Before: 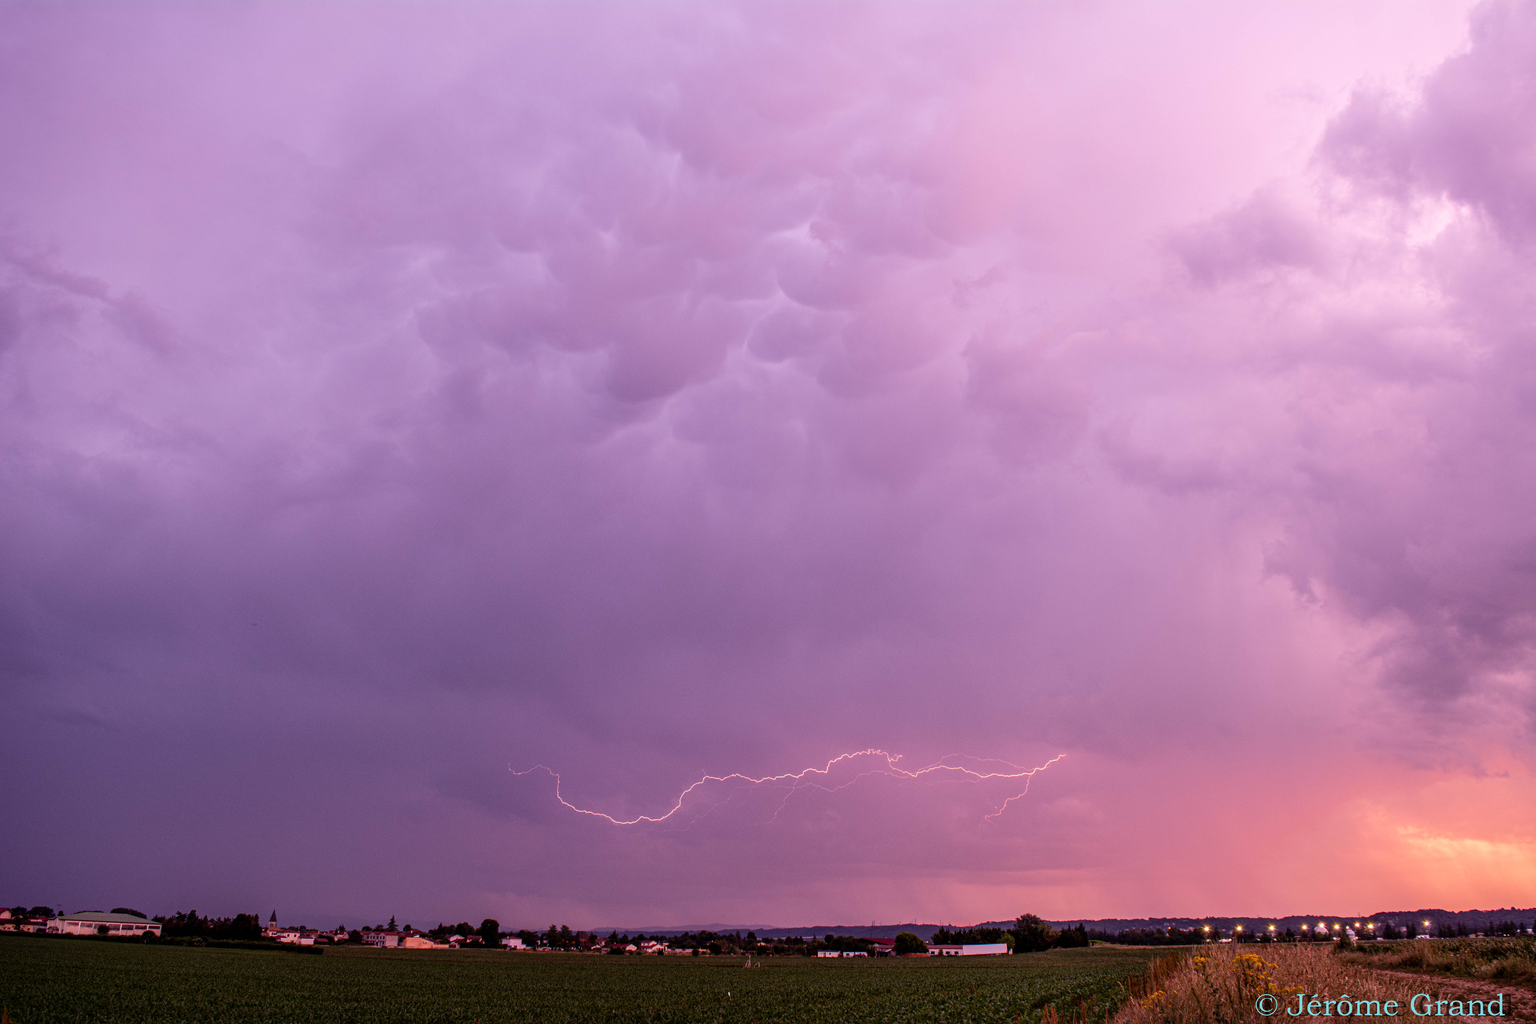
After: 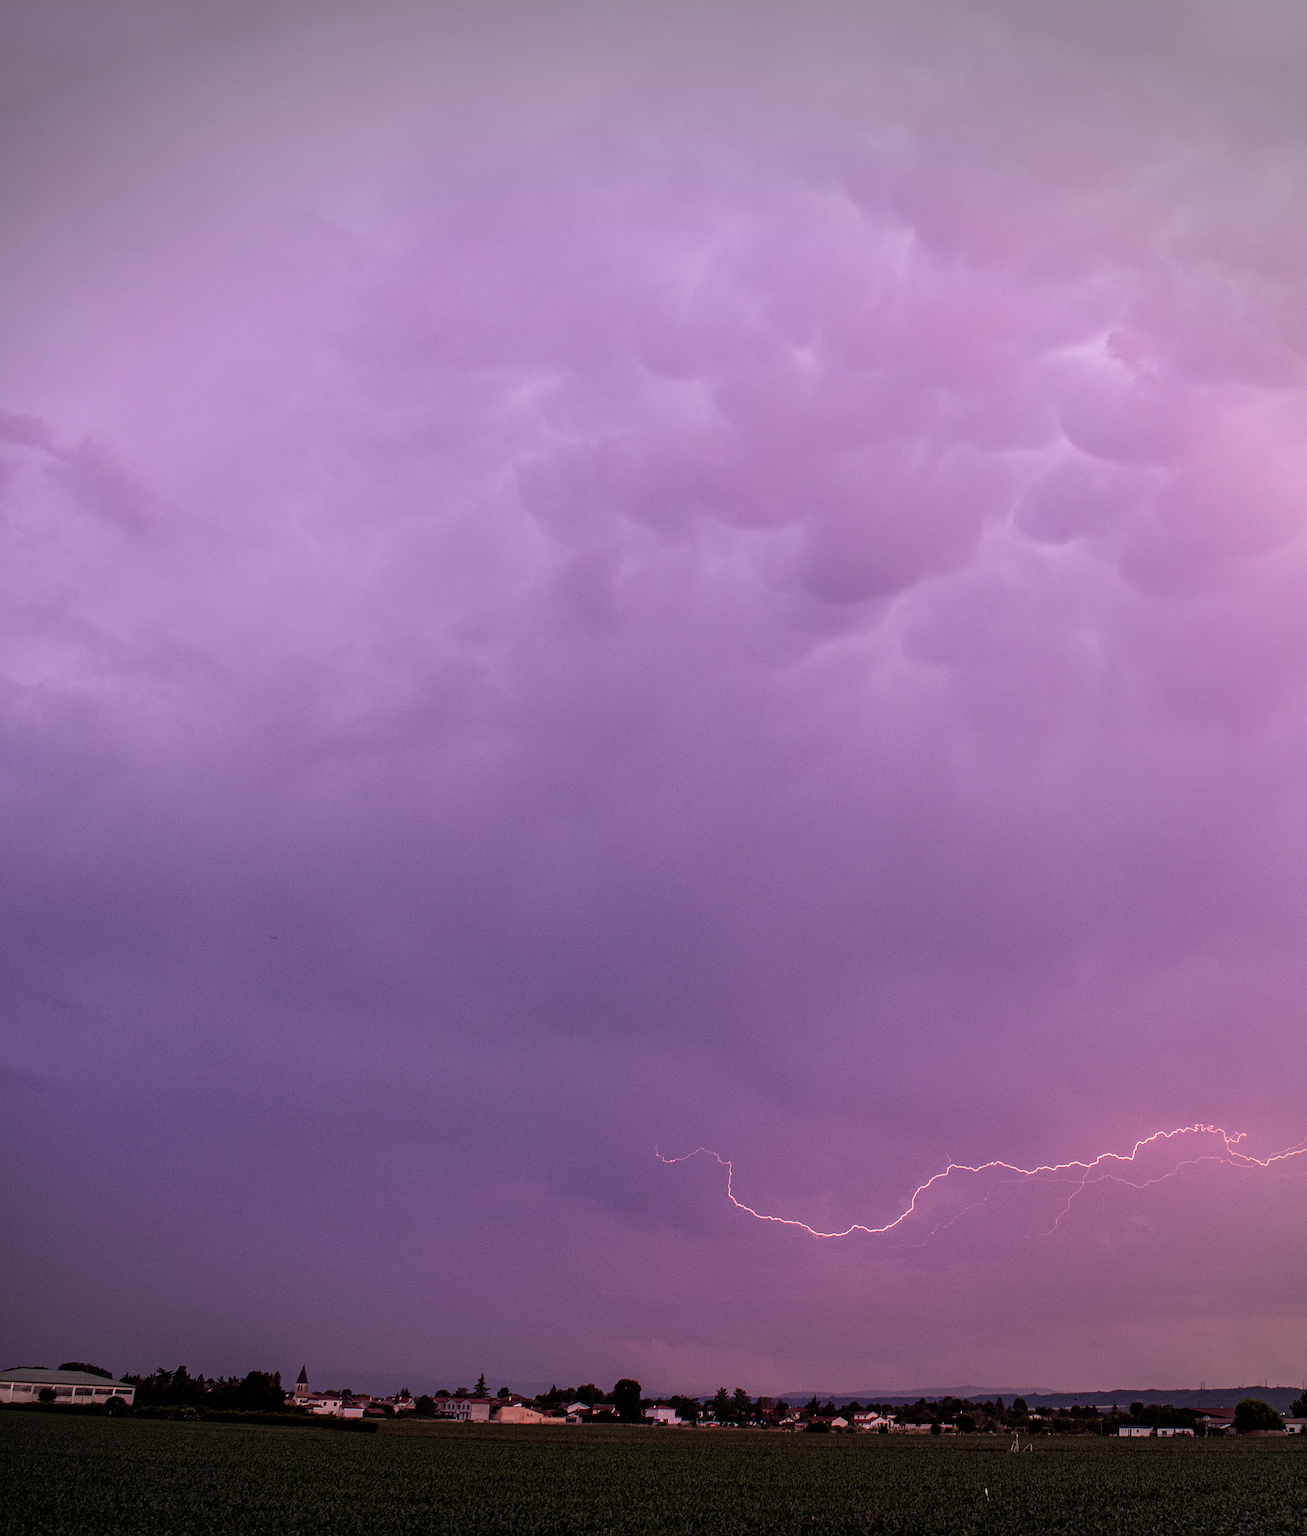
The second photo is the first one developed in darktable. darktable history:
vignetting: fall-off start 100.16%, width/height ratio 1.308
sharpen: on, module defaults
crop: left 4.697%, right 38.571%
velvia: strength 6.13%
